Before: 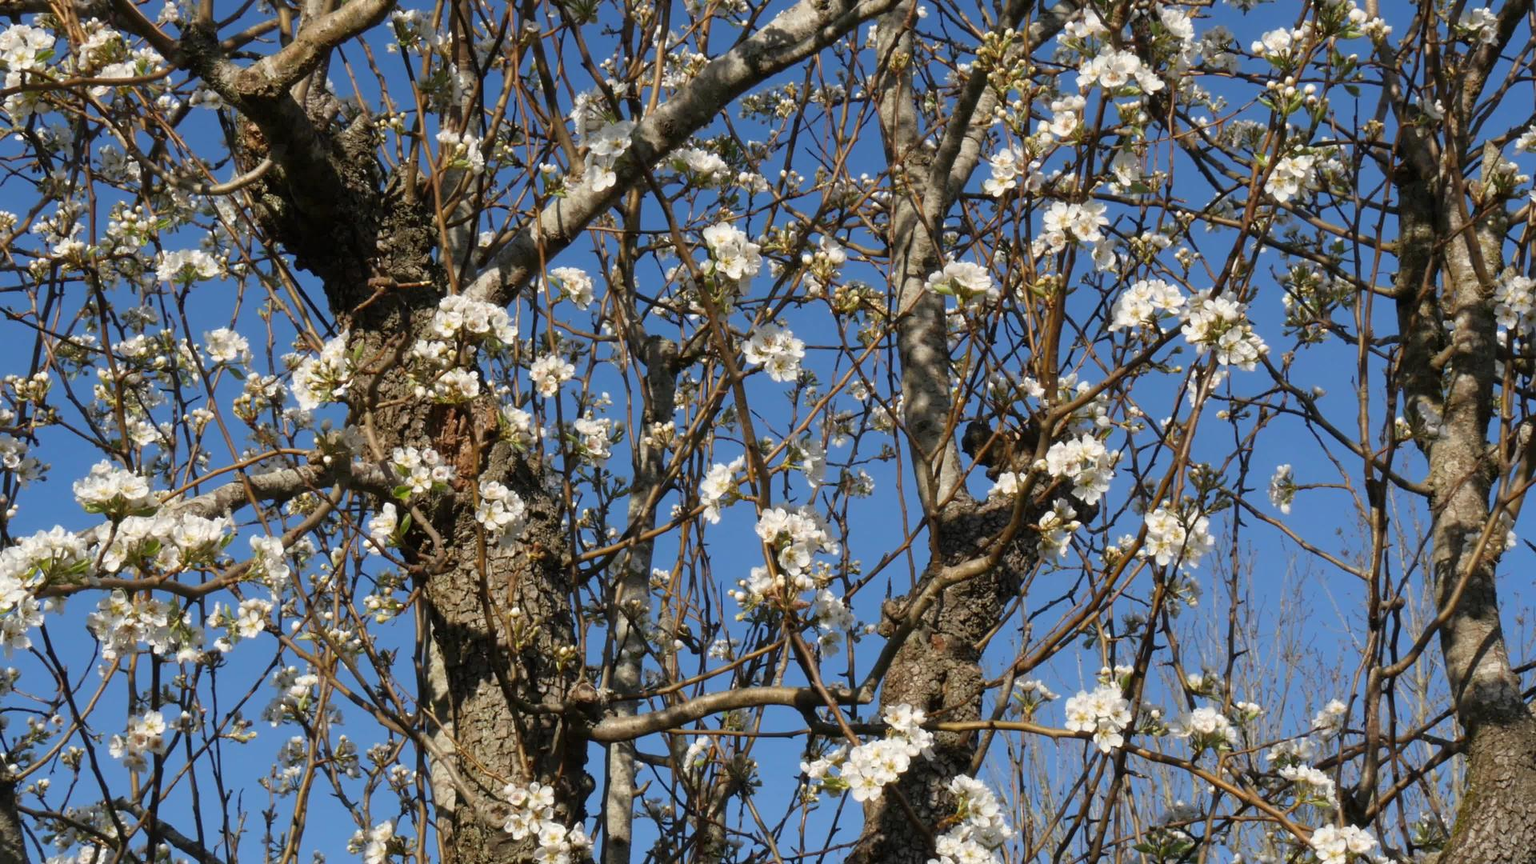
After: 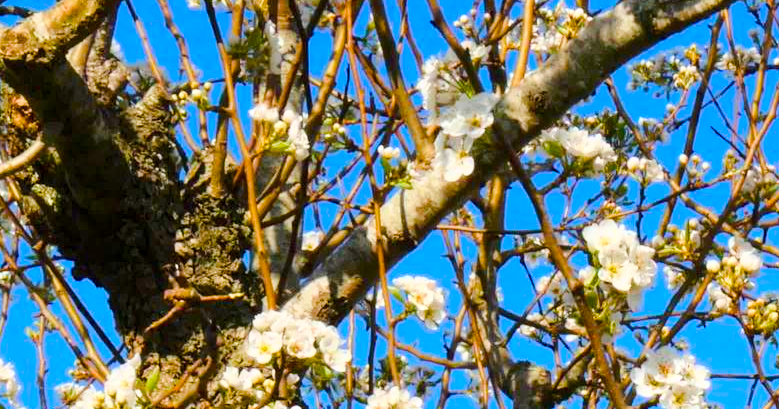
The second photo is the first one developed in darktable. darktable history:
local contrast: highlights 100%, shadows 100%, detail 120%, midtone range 0.2
crop: left 15.452%, top 5.459%, right 43.956%, bottom 56.62%
base curve: curves: ch0 [(0, 0) (0.025, 0.046) (0.112, 0.277) (0.467, 0.74) (0.814, 0.929) (1, 0.942)]
color balance rgb: perceptual saturation grading › global saturation 20%, perceptual saturation grading › highlights -25%, perceptual saturation grading › shadows 50.52%, global vibrance 40.24%
